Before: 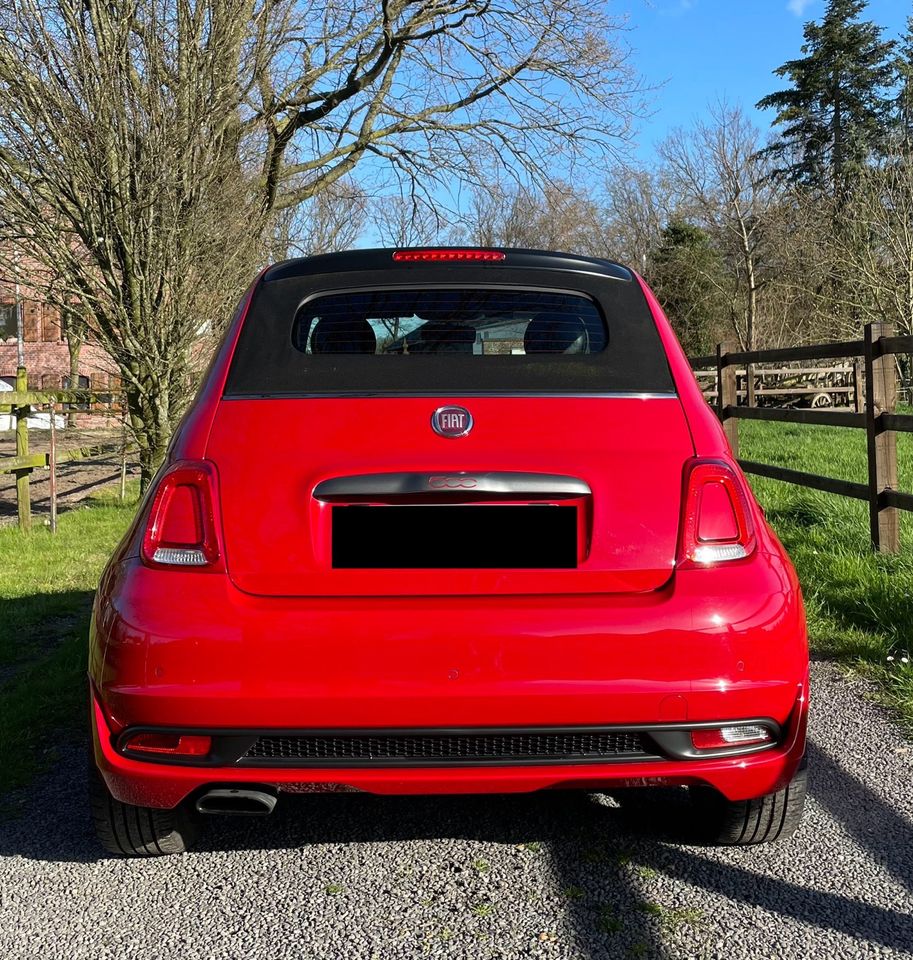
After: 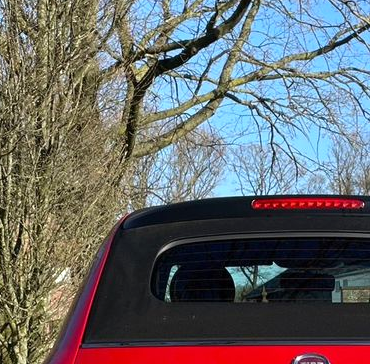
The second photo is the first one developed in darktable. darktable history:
crop: left 15.452%, top 5.459%, right 43.956%, bottom 56.62%
exposure: exposure 0.197 EV, compensate highlight preservation false
